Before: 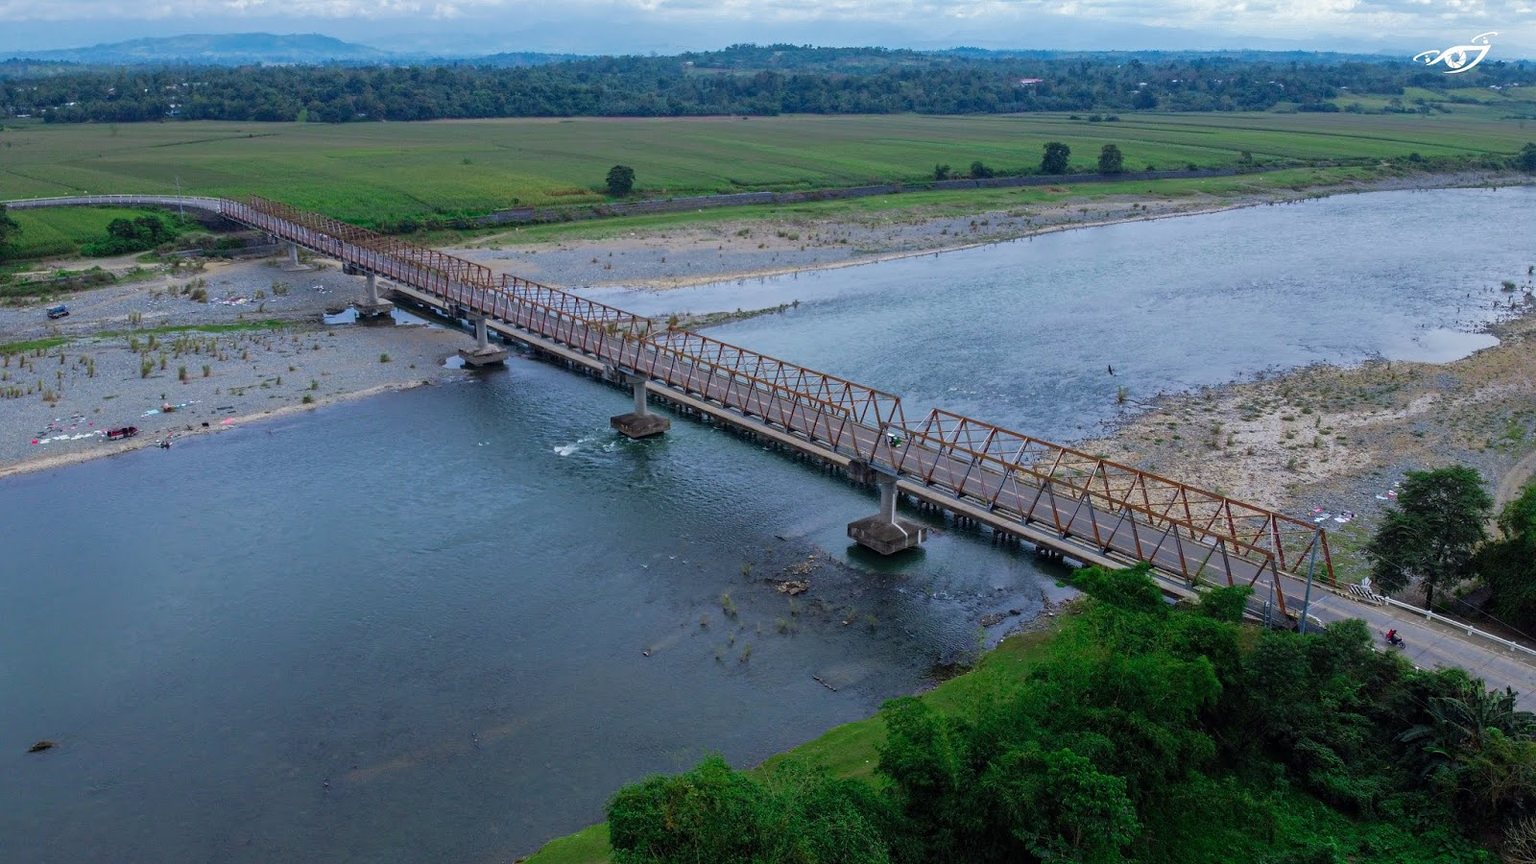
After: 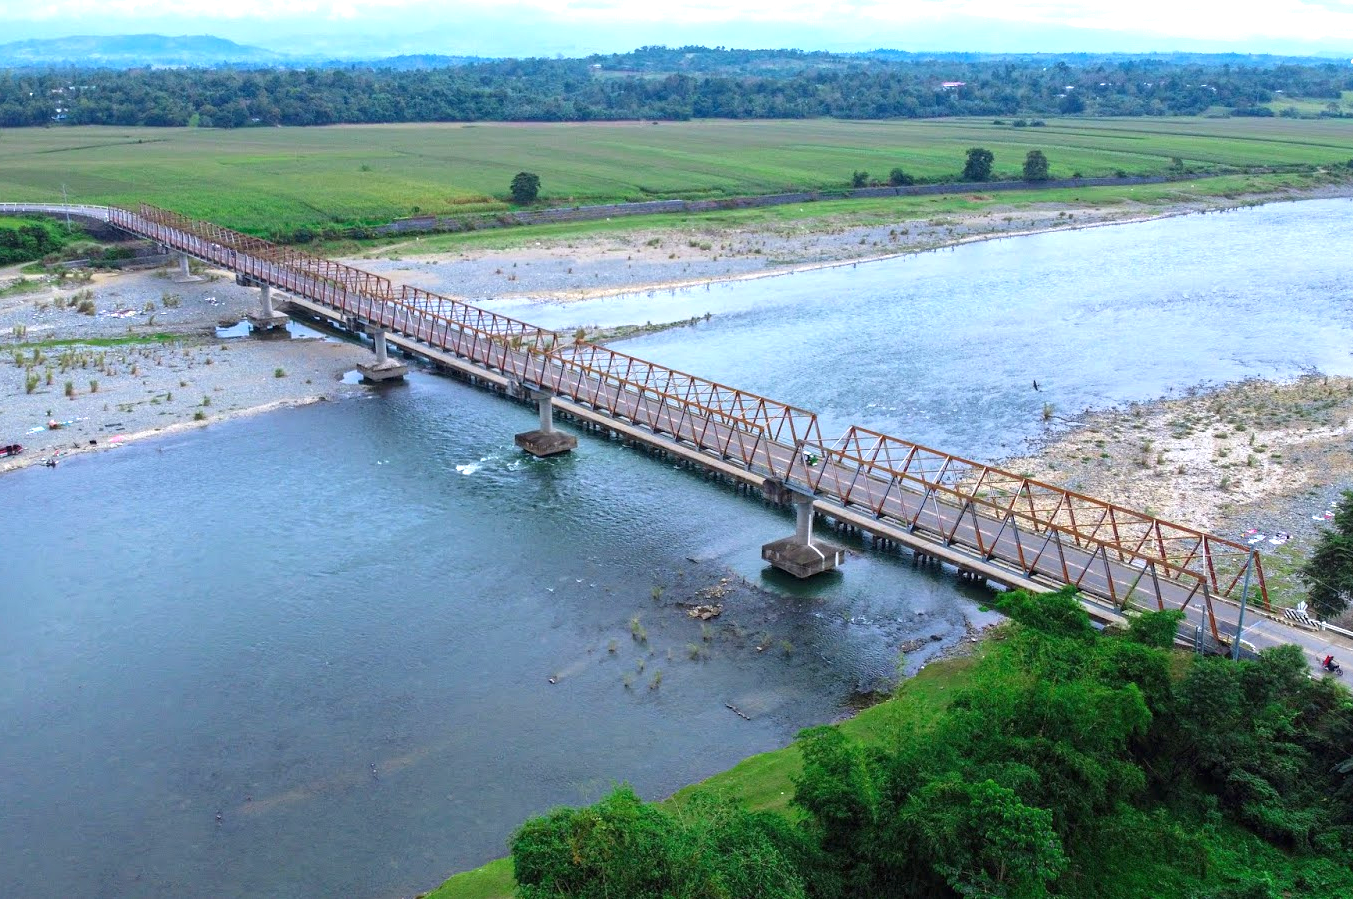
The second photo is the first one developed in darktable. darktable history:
exposure: black level correction 0, exposure 1.106 EV, compensate highlight preservation false
crop: left 7.602%, right 7.785%
